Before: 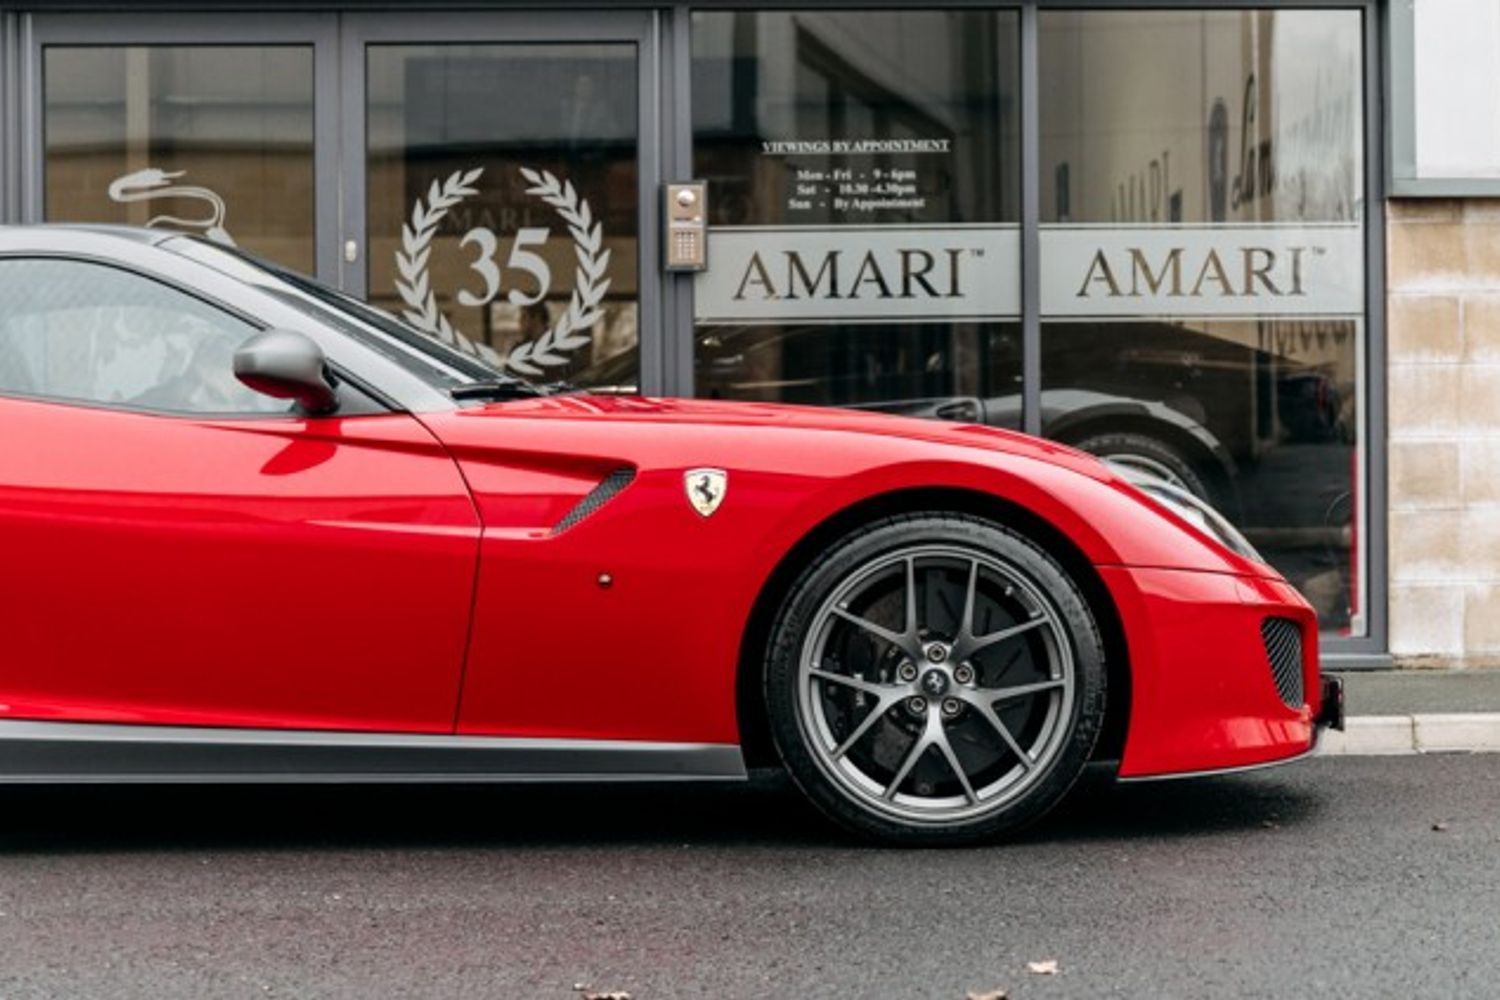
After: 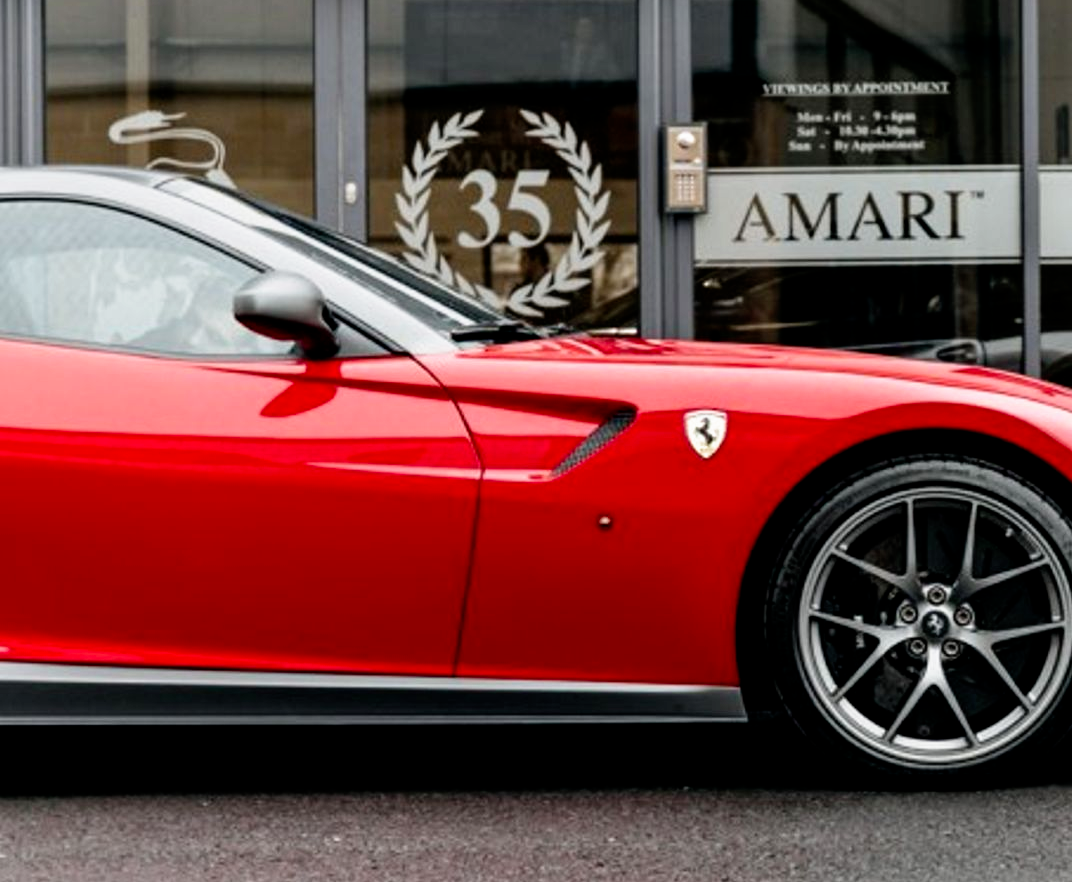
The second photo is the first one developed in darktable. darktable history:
crop: top 5.803%, right 27.864%, bottom 5.804%
filmic rgb: black relative exposure -8.7 EV, white relative exposure 2.7 EV, threshold 3 EV, target black luminance 0%, hardness 6.25, latitude 75%, contrast 1.325, highlights saturation mix -5%, preserve chrominance no, color science v5 (2021), iterations of high-quality reconstruction 0, enable highlight reconstruction true
